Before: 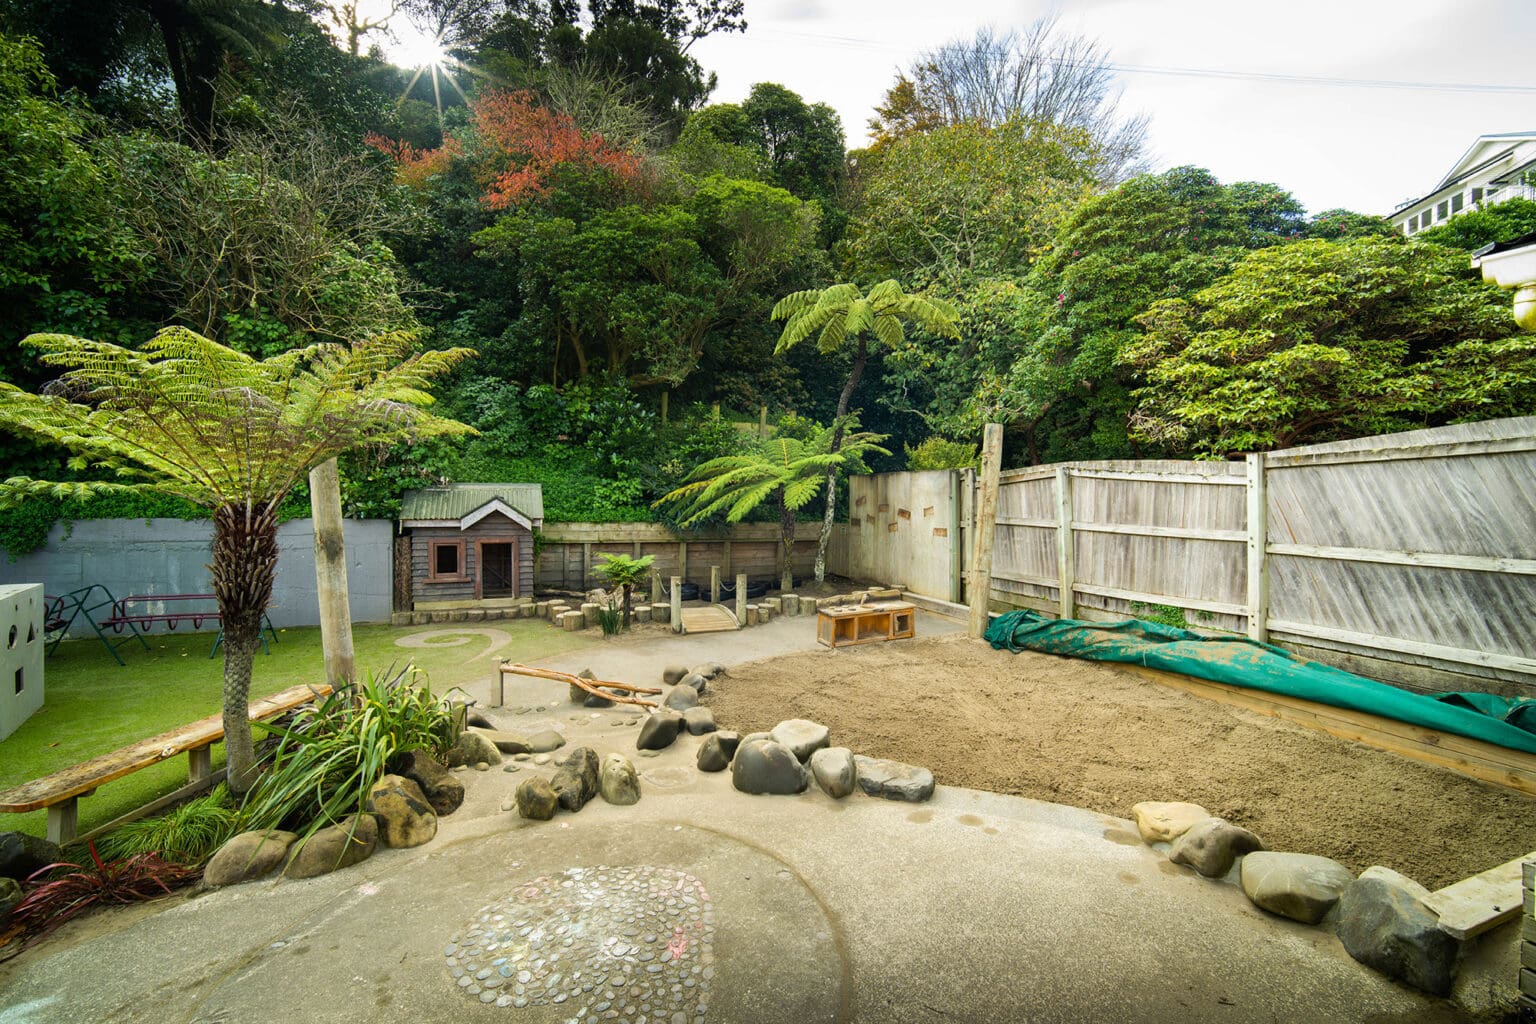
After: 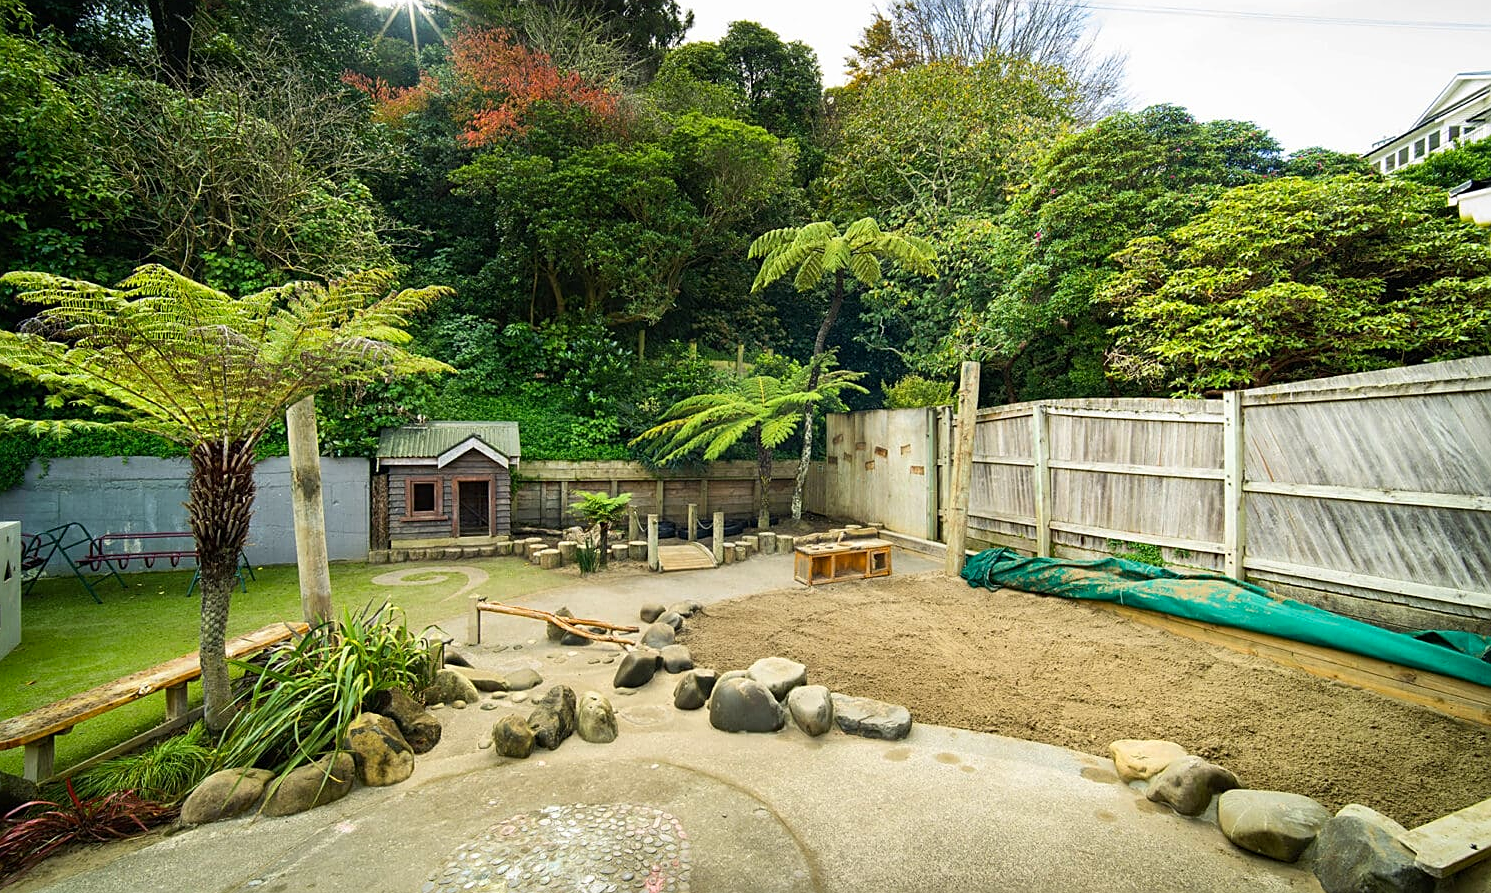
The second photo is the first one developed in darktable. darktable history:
crop: left 1.507%, top 6.147%, right 1.379%, bottom 6.637%
sharpen: on, module defaults
contrast brightness saturation: contrast 0.1, brightness 0.03, saturation 0.09
